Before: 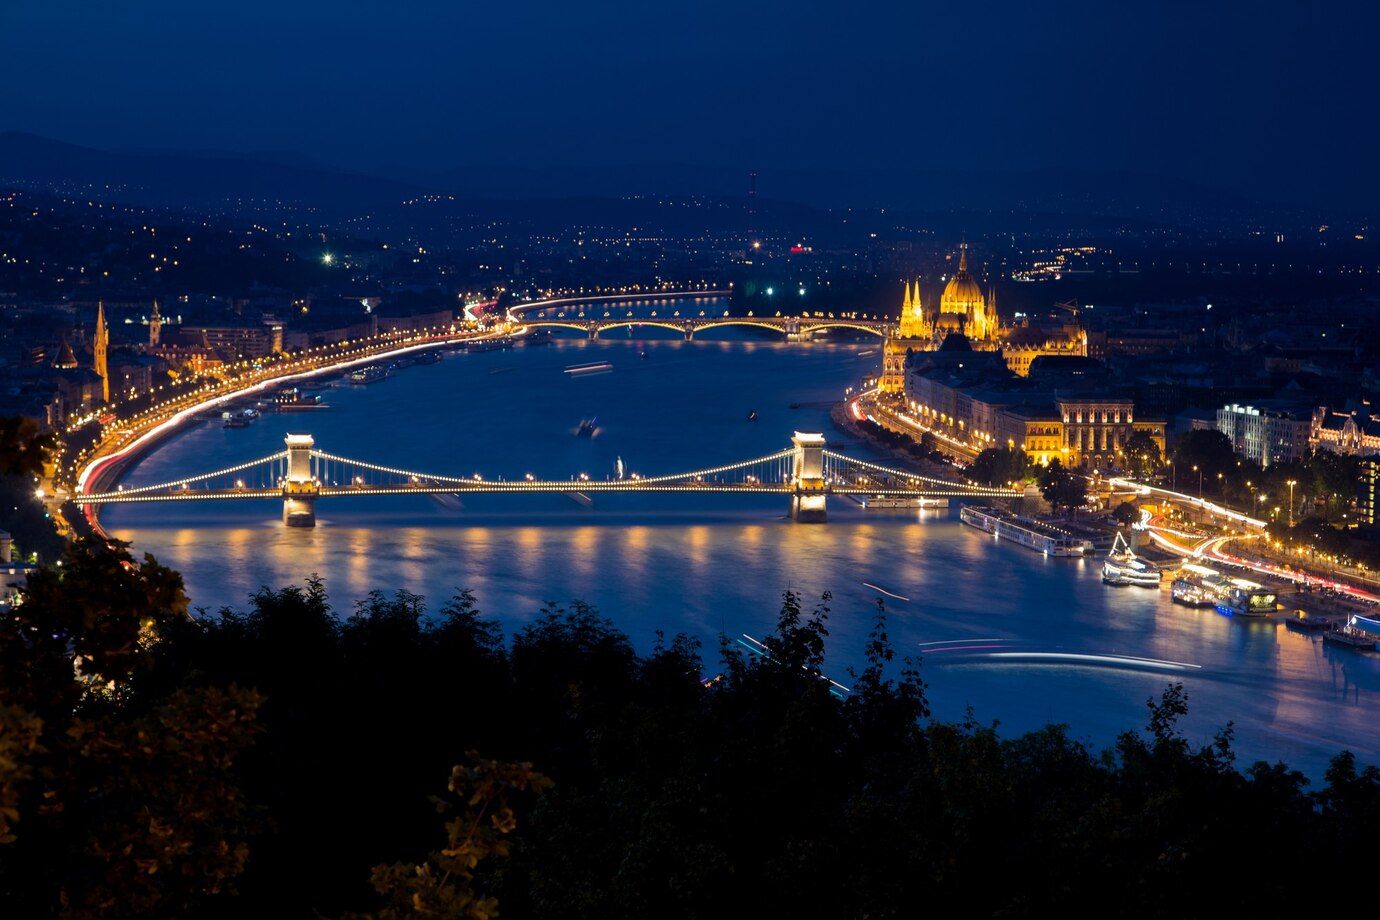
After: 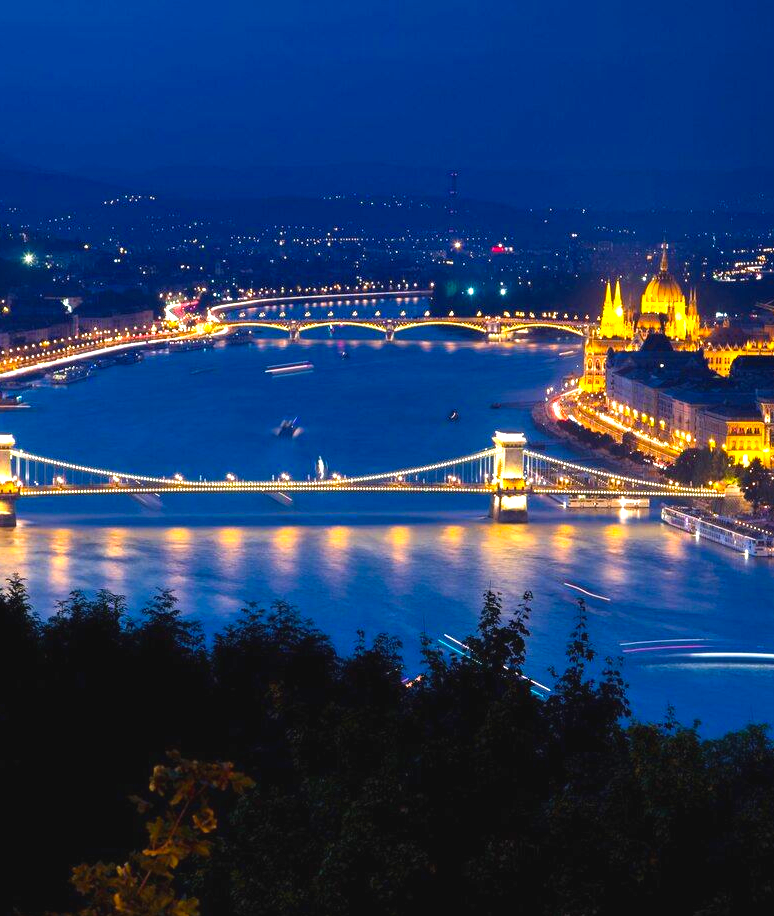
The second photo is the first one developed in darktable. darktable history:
exposure: black level correction -0.002, exposure 1.115 EV, compensate highlight preservation false
color balance rgb: perceptual saturation grading › global saturation 30%
crop: left 21.674%, right 22.086%
